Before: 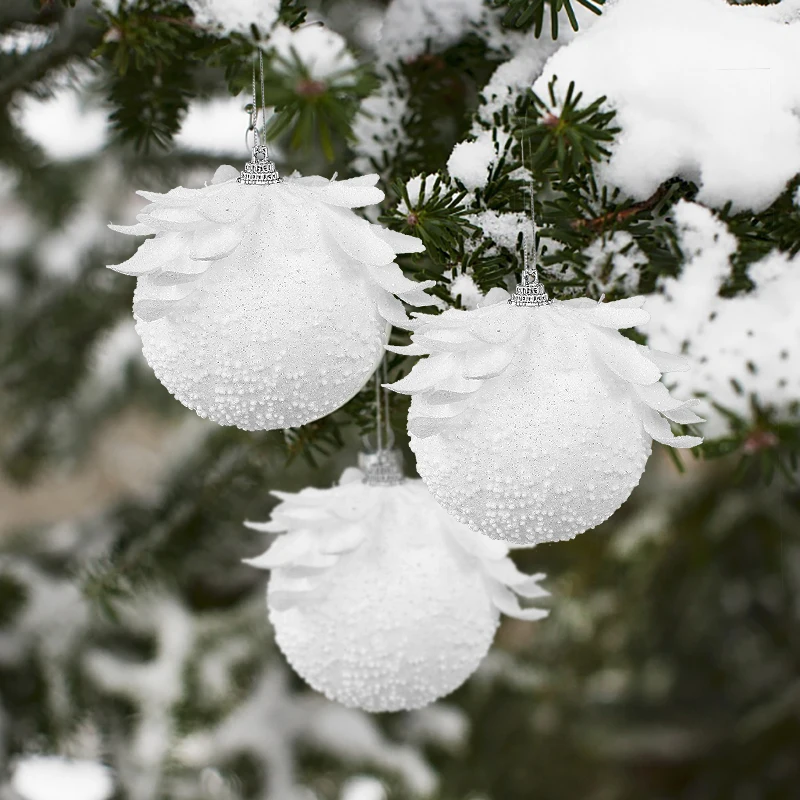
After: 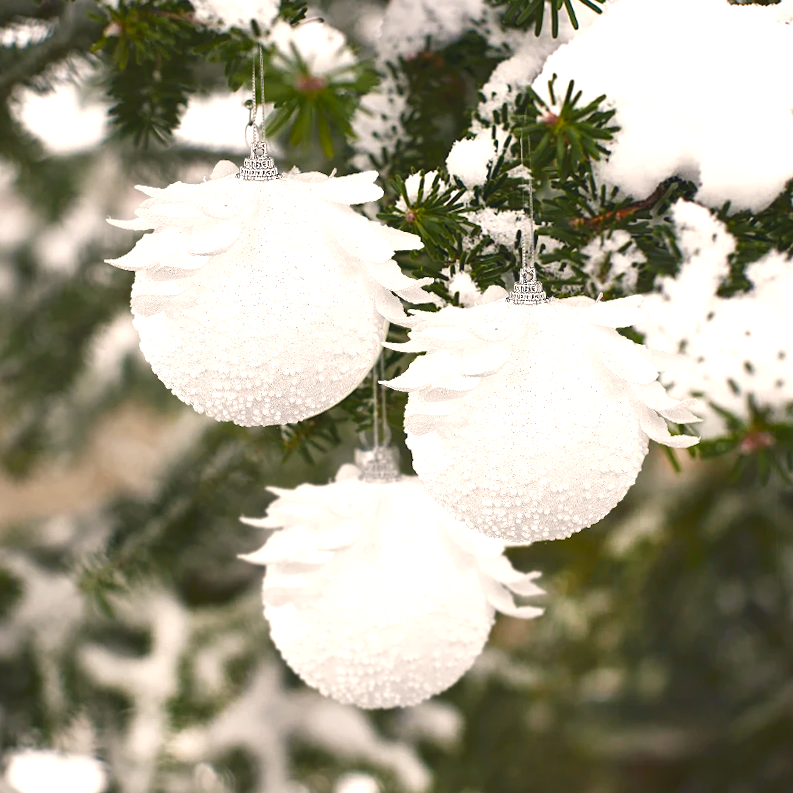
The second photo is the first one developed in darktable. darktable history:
color balance rgb: shadows lift › chroma 2%, shadows lift › hue 247.2°, power › chroma 0.3%, power › hue 25.2°, highlights gain › chroma 3%, highlights gain › hue 60°, global offset › luminance 0.75%, perceptual saturation grading › global saturation 20%, perceptual saturation grading › highlights -20%, perceptual saturation grading › shadows 30%, global vibrance 20%
exposure: black level correction -0.002, exposure 0.54 EV, compensate highlight preservation false
crop and rotate: angle -0.5°
